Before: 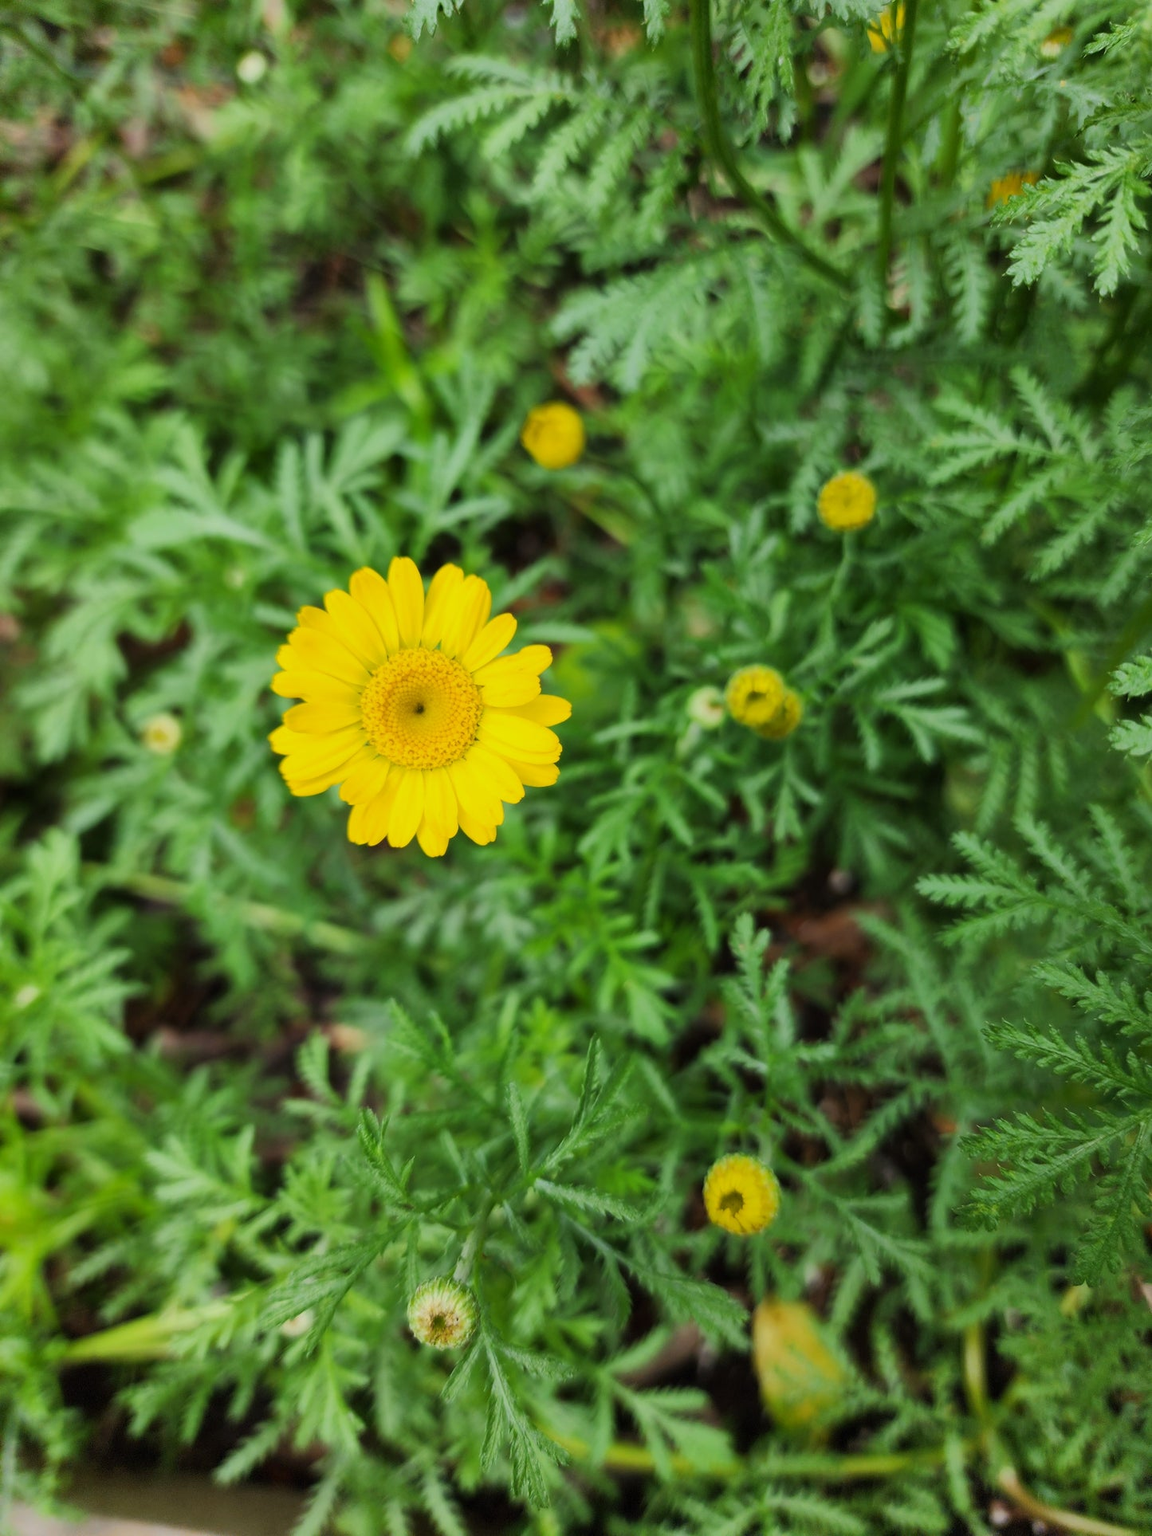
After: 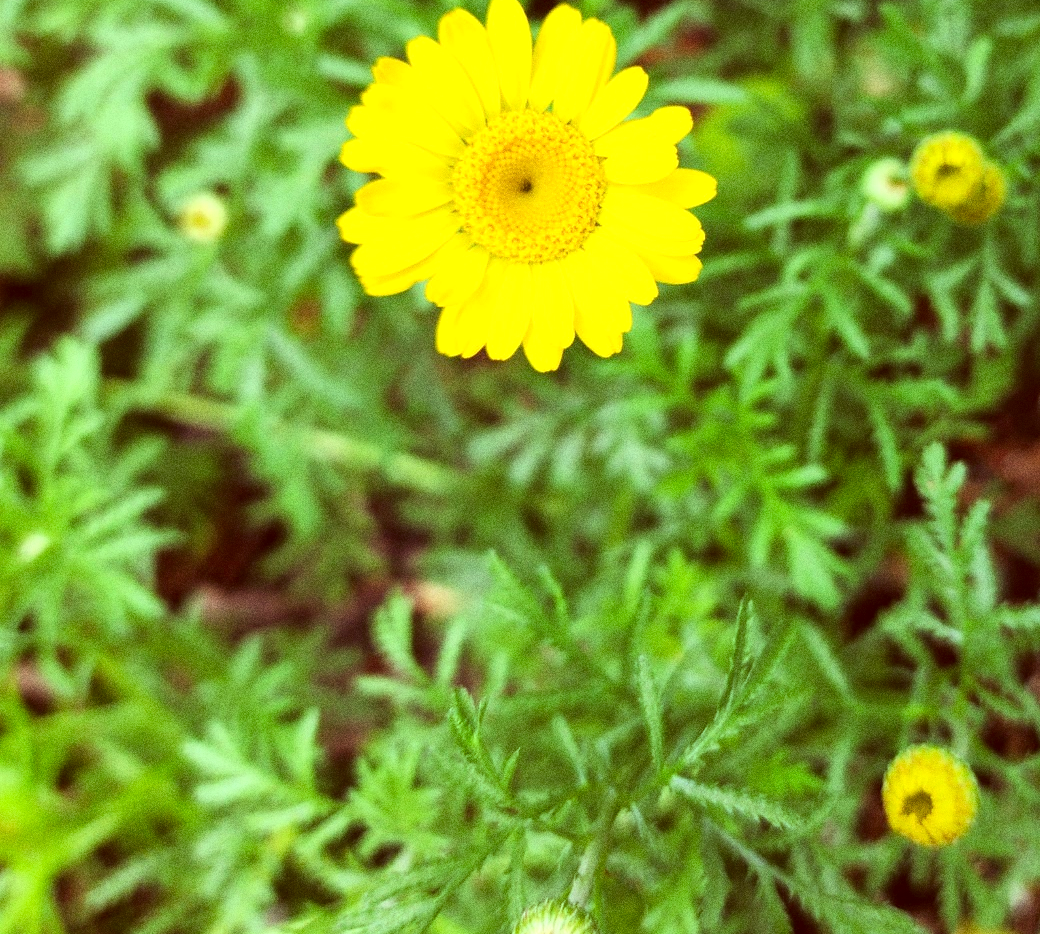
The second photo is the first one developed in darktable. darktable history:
grain: coarseness 0.09 ISO, strength 40%
color correction: highlights a* -7.23, highlights b* -0.161, shadows a* 20.08, shadows b* 11.73
exposure: exposure 0.74 EV, compensate highlight preservation false
crop: top 36.498%, right 27.964%, bottom 14.995%
